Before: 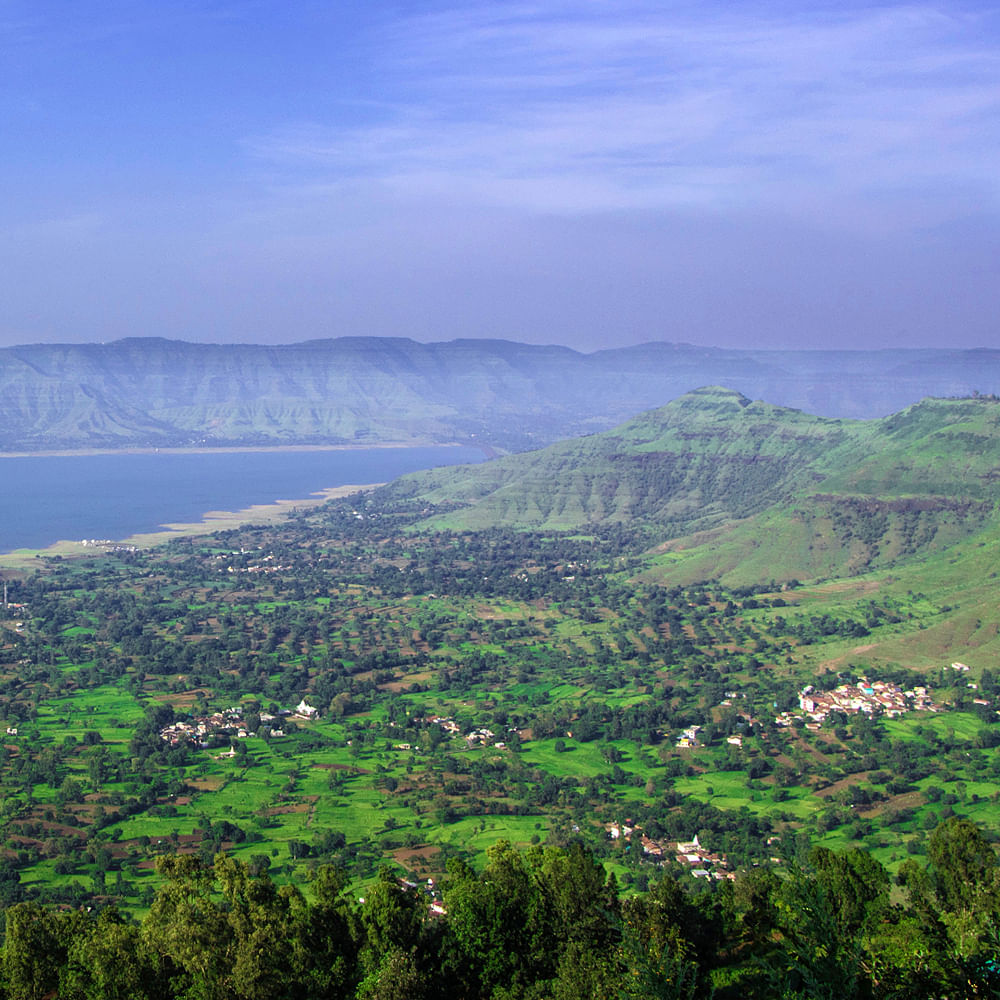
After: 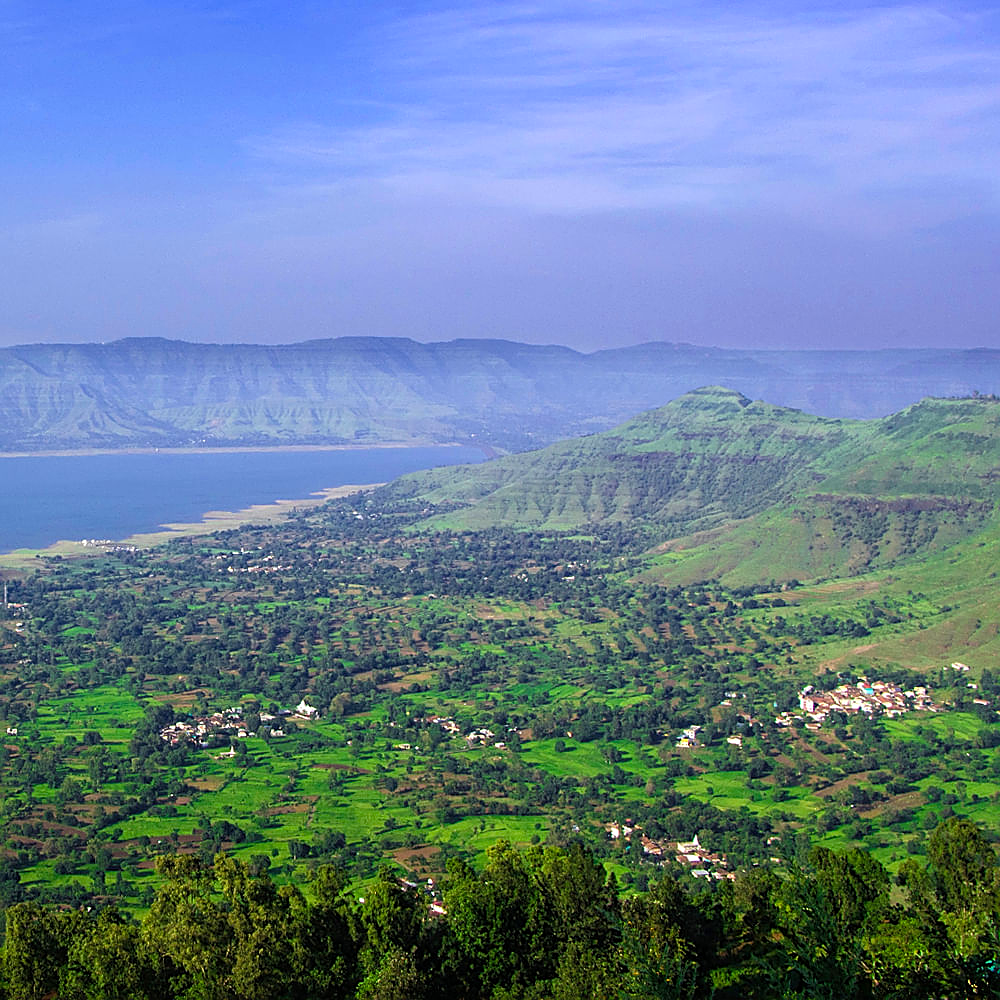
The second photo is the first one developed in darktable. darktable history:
sharpen: on, module defaults
color balance rgb: linear chroma grading › global chroma 15%, perceptual saturation grading › global saturation 30%
color balance: input saturation 80.07%
